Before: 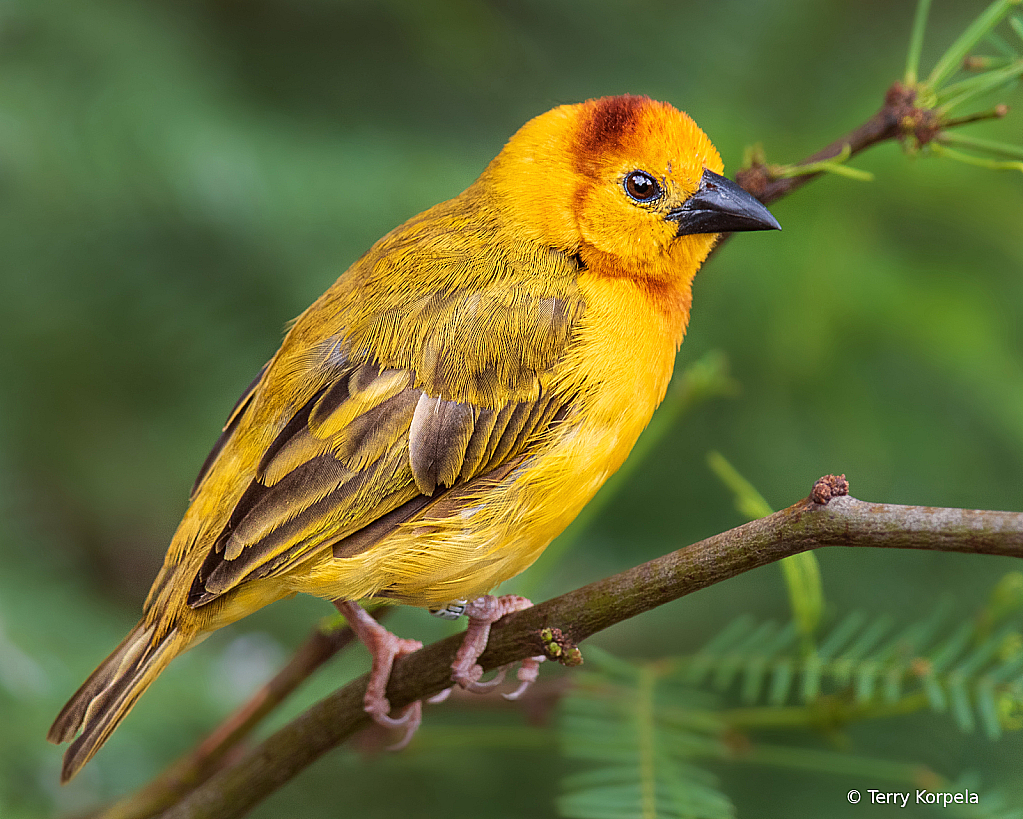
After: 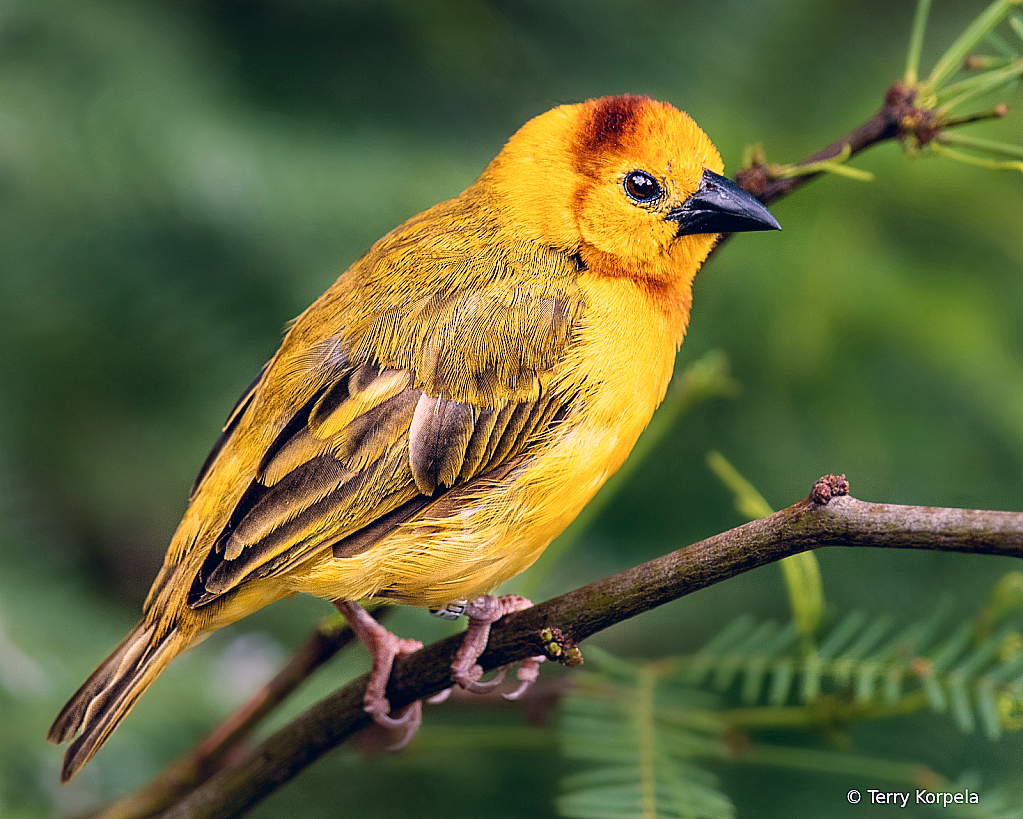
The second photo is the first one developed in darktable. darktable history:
color correction: highlights a* 14.46, highlights b* 5.85, shadows a* -5.53, shadows b* -15.24, saturation 0.85
filmic rgb: black relative exposure -8.7 EV, white relative exposure 2.7 EV, threshold 3 EV, target black luminance 0%, hardness 6.25, latitude 75%, contrast 1.325, highlights saturation mix -5%, preserve chrominance no, color science v5 (2021), iterations of high-quality reconstruction 0, enable highlight reconstruction true
